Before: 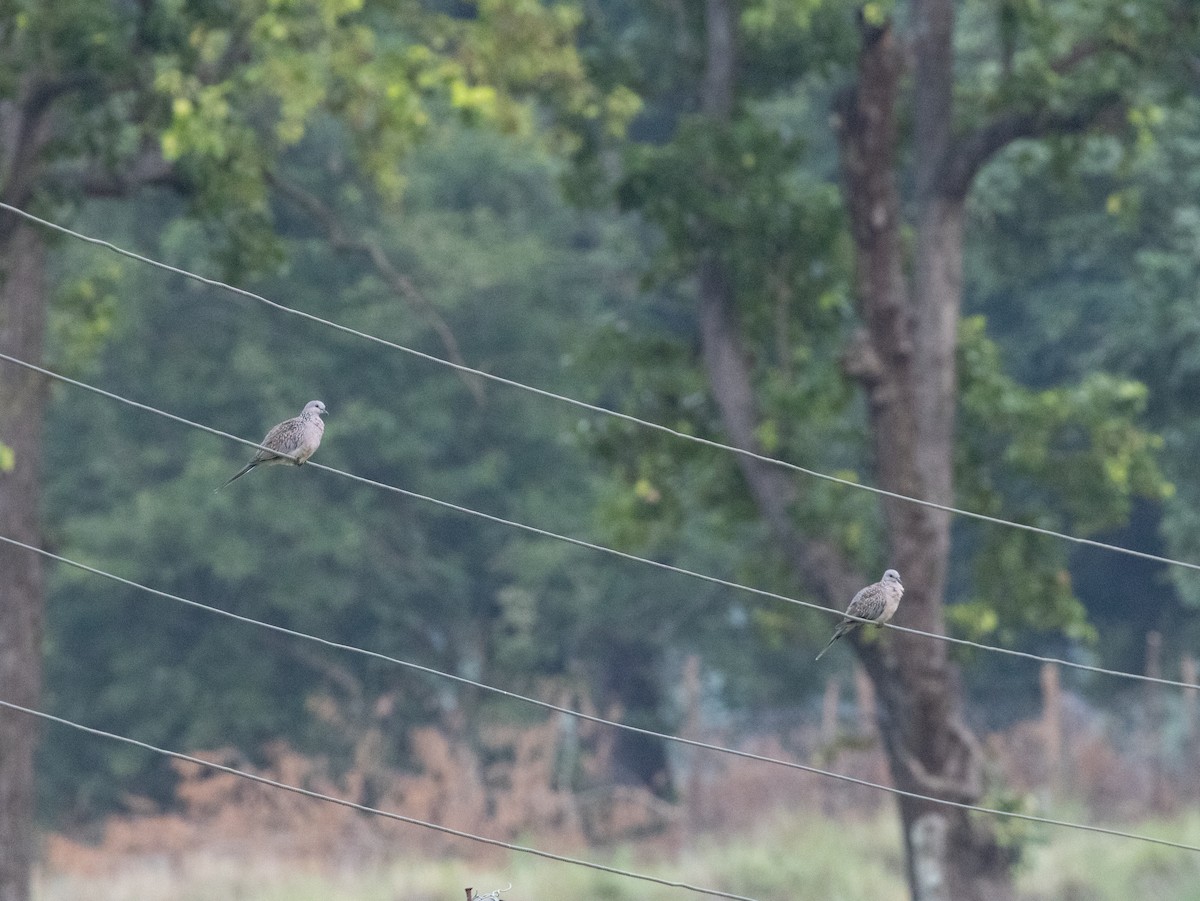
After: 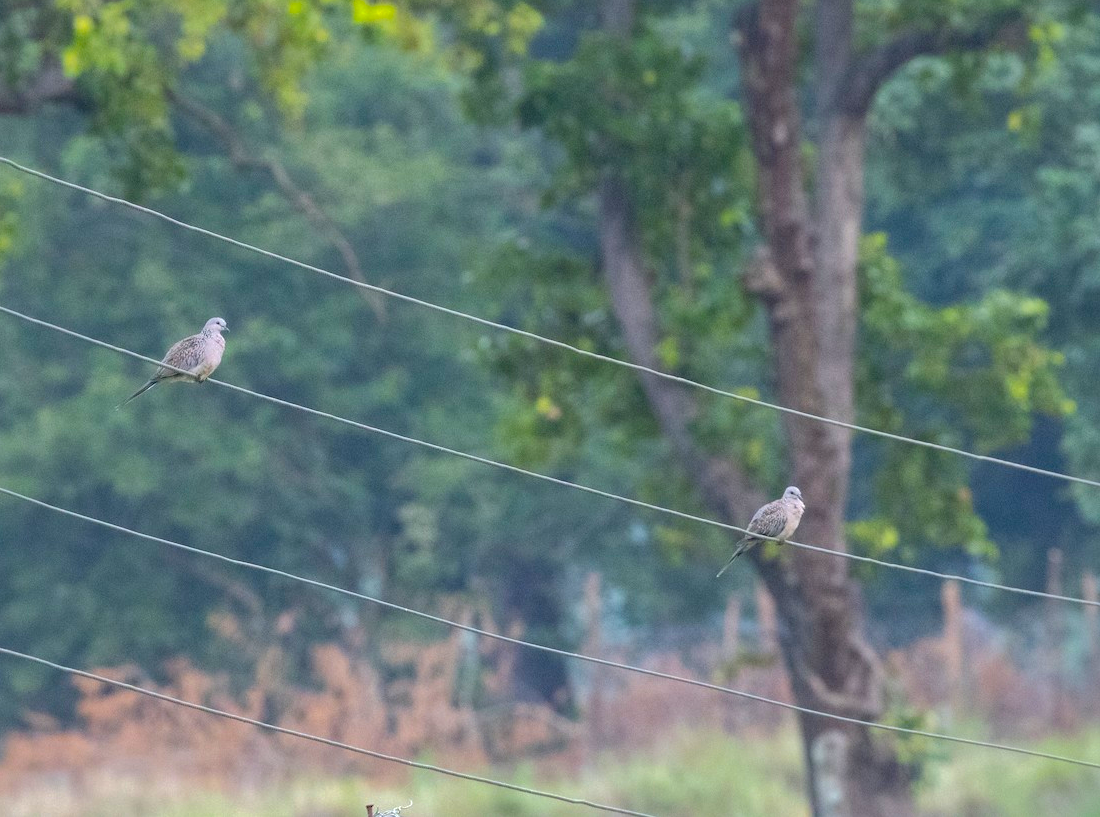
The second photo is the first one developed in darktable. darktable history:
crop and rotate: left 8.262%, top 9.226%
shadows and highlights: shadows 40, highlights -60
base curve: curves: ch0 [(0, 0) (0.297, 0.298) (1, 1)], preserve colors none
color balance rgb: perceptual saturation grading › global saturation 36%, perceptual brilliance grading › global brilliance 10%, global vibrance 20%
